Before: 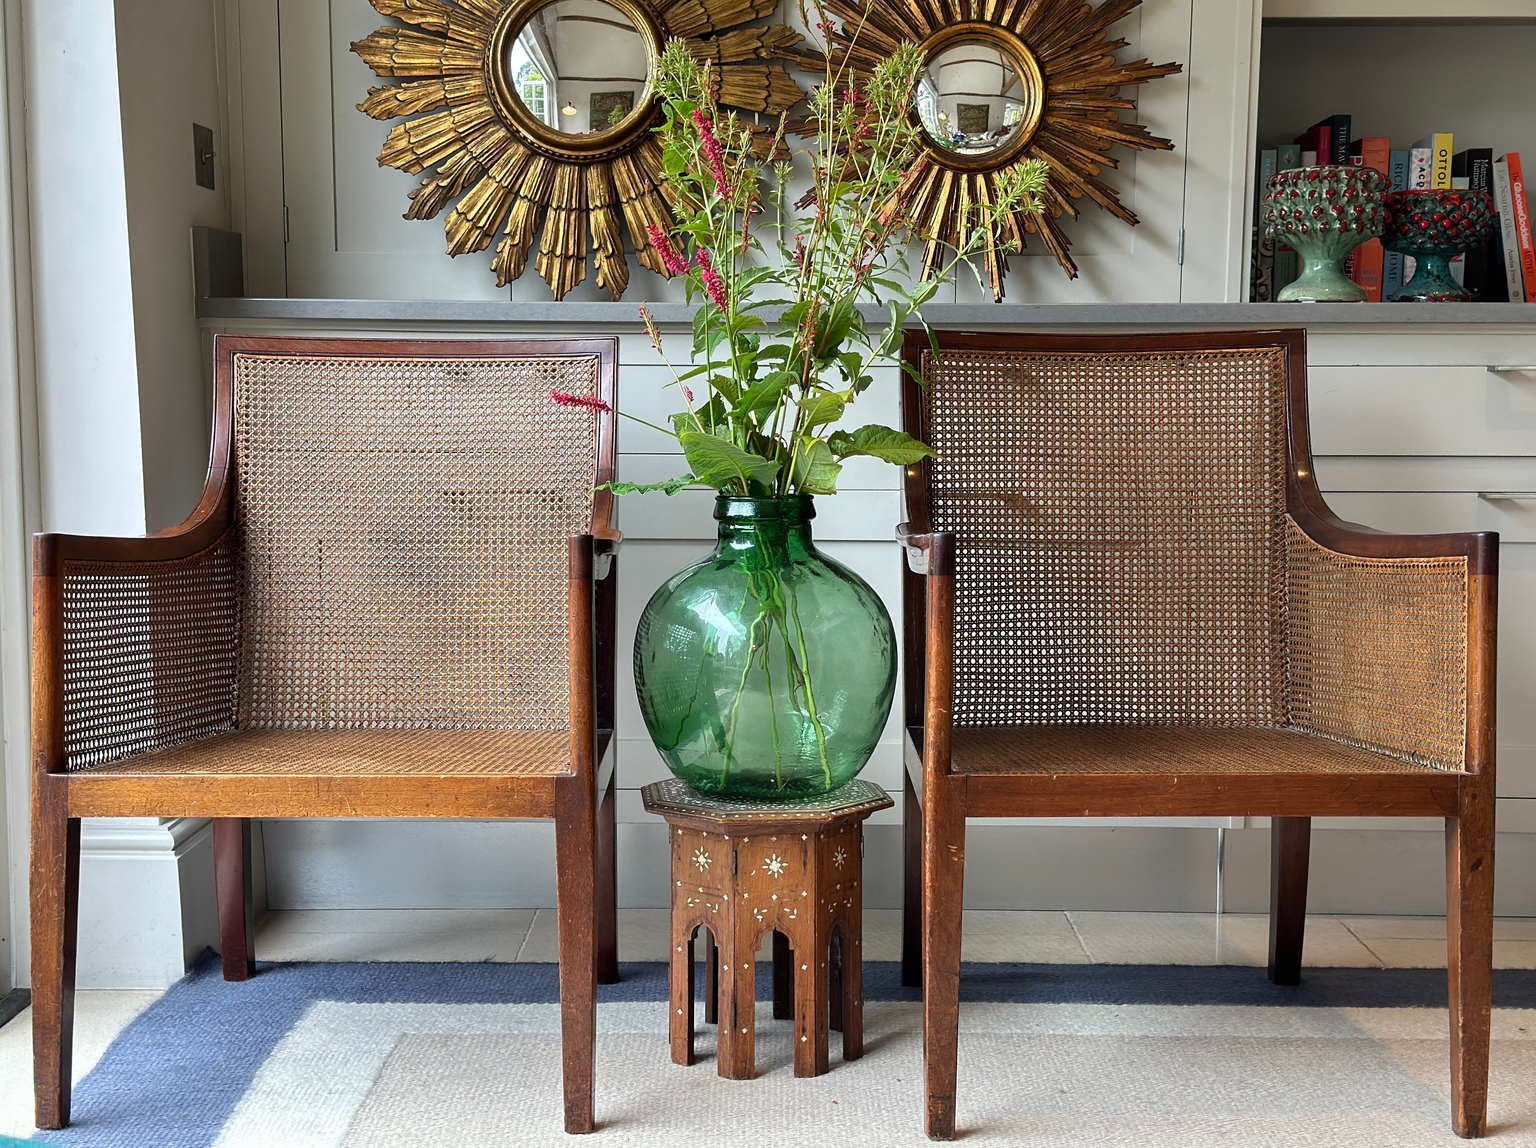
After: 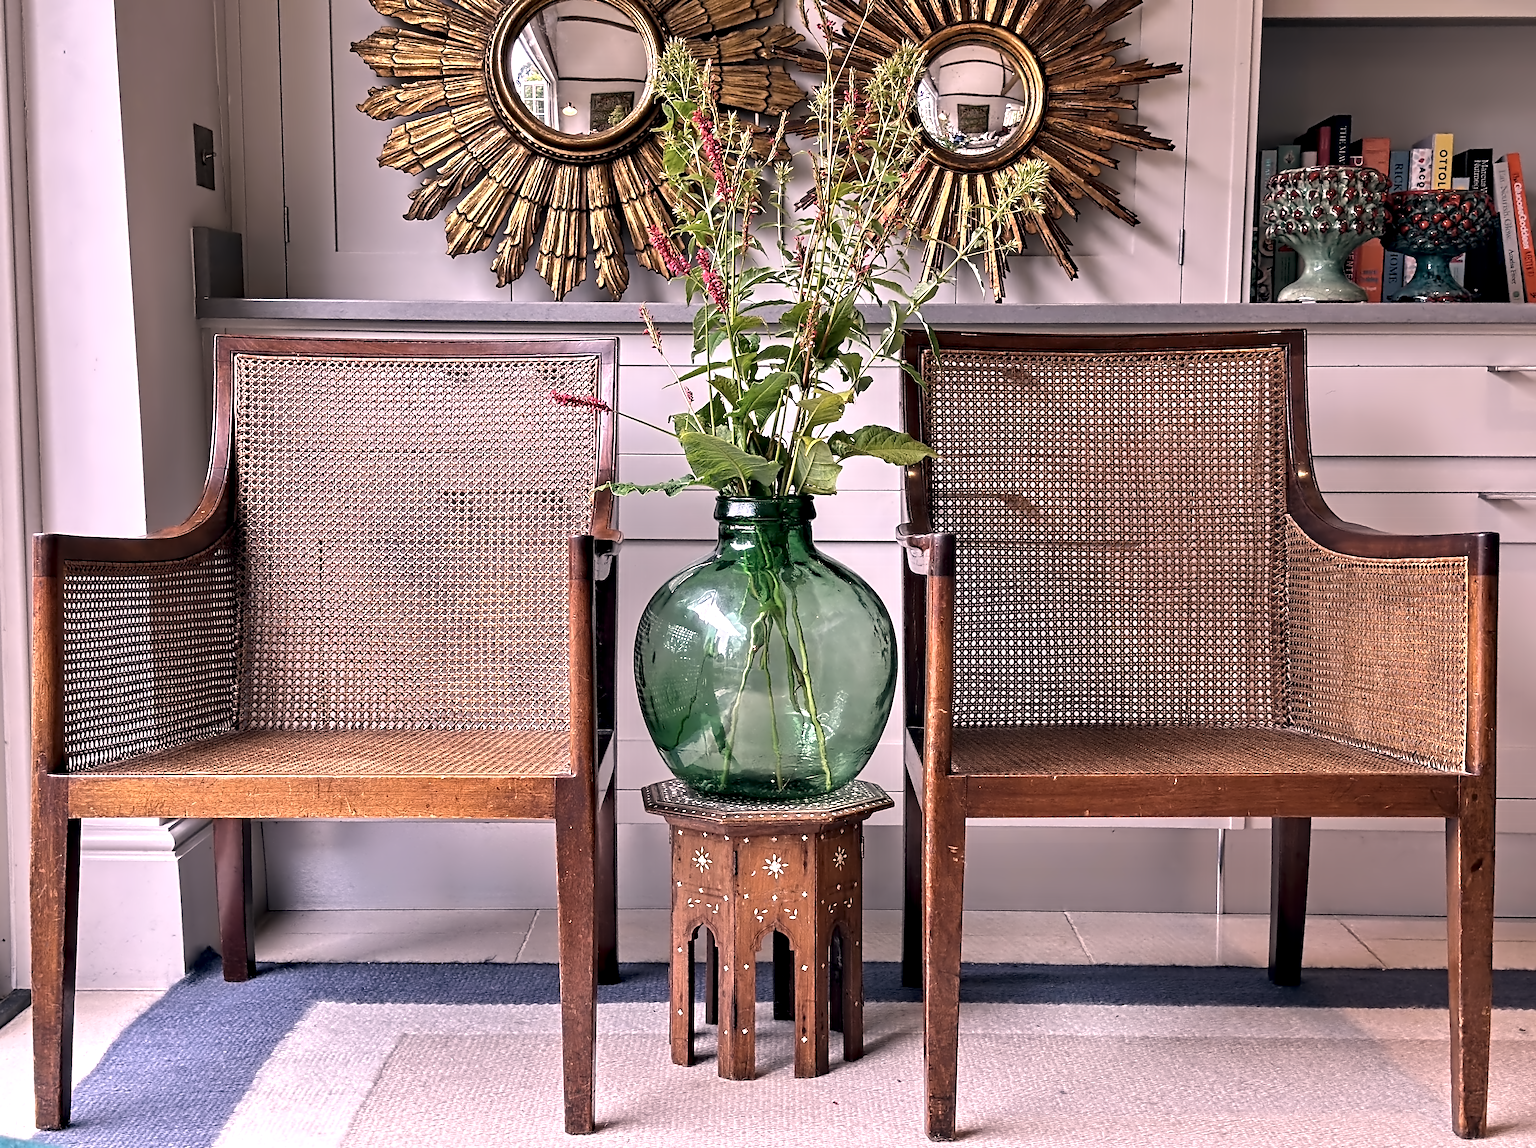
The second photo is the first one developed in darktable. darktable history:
contrast equalizer: octaves 7, y [[0.5, 0.542, 0.583, 0.625, 0.667, 0.708], [0.5 ×6], [0.5 ×6], [0, 0.033, 0.067, 0.1, 0.133, 0.167], [0, 0.05, 0.1, 0.15, 0.2, 0.25]]
white balance: red 1.188, blue 1.11
color correction: highlights a* 2.75, highlights b* 5, shadows a* -2.04, shadows b* -4.84, saturation 0.8
